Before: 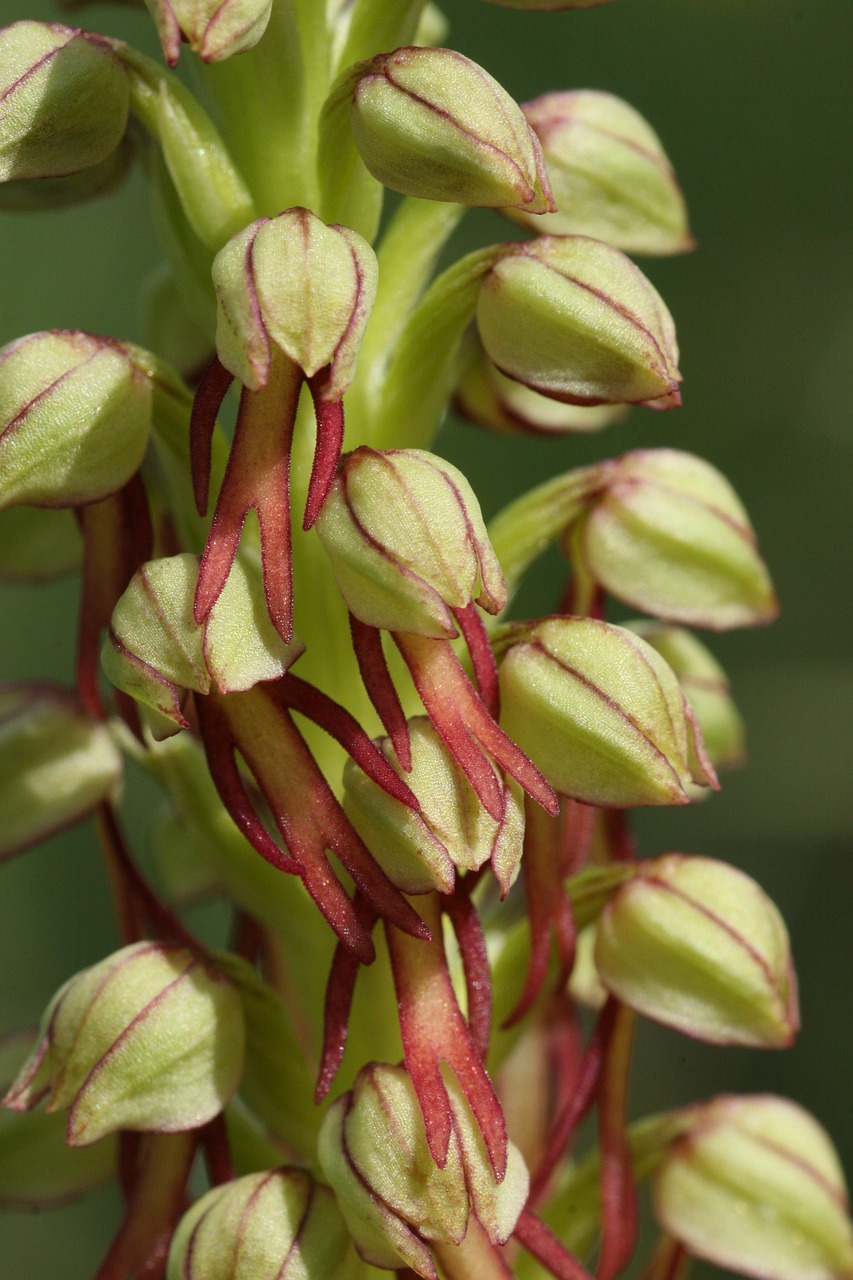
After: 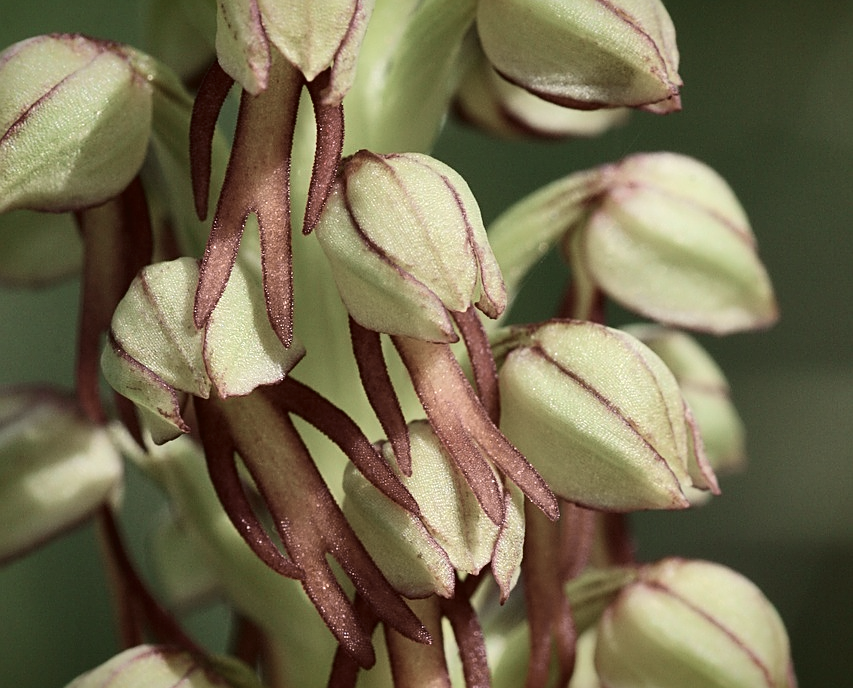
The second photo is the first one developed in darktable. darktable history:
tone curve: curves: ch0 [(0, 0.018) (0.061, 0.041) (0.205, 0.191) (0.289, 0.292) (0.39, 0.424) (0.493, 0.551) (0.666, 0.743) (0.795, 0.841) (1, 0.998)]; ch1 [(0, 0) (0.385, 0.343) (0.439, 0.415) (0.494, 0.498) (0.501, 0.501) (0.51, 0.509) (0.548, 0.563) (0.586, 0.61) (0.684, 0.658) (0.783, 0.804) (1, 1)]; ch2 [(0, 0) (0.304, 0.31) (0.403, 0.399) (0.441, 0.428) (0.47, 0.469) (0.498, 0.496) (0.524, 0.538) (0.566, 0.579) (0.648, 0.665) (0.697, 0.699) (1, 1)], color space Lab, independent channels, preserve colors none
shadows and highlights: soften with gaussian
color correction: highlights b* -0.01, saturation 0.536
crop and rotate: top 23.181%, bottom 23.016%
sharpen: on, module defaults
vignetting: fall-off start 100.08%, saturation 0.373, width/height ratio 1.303, unbound false
